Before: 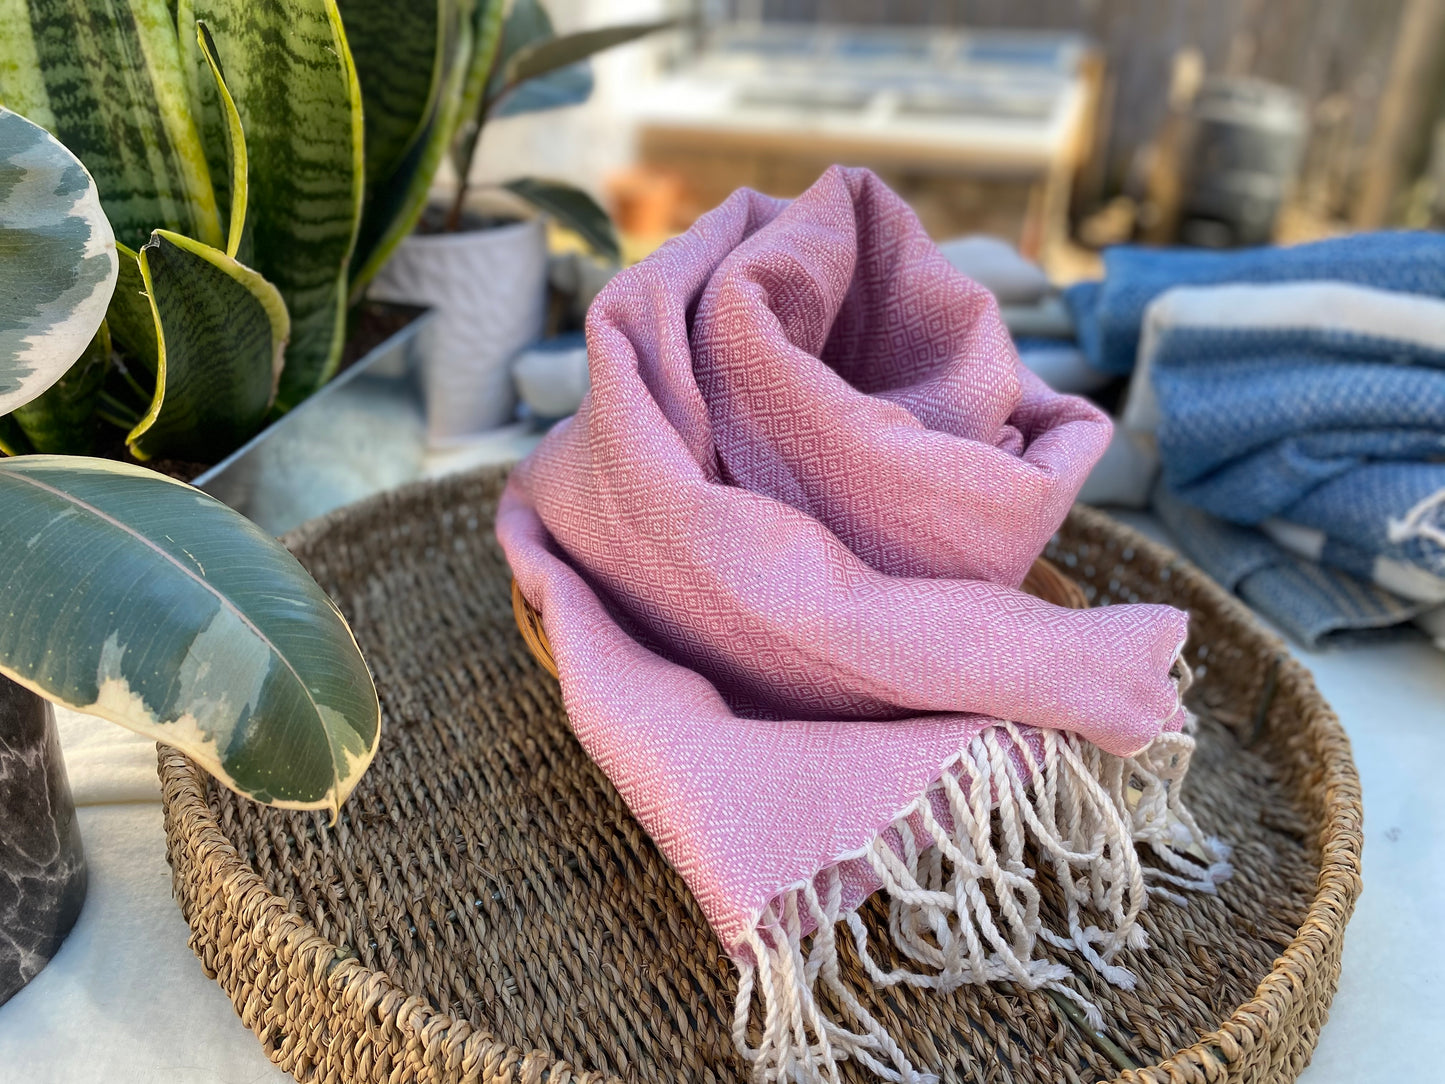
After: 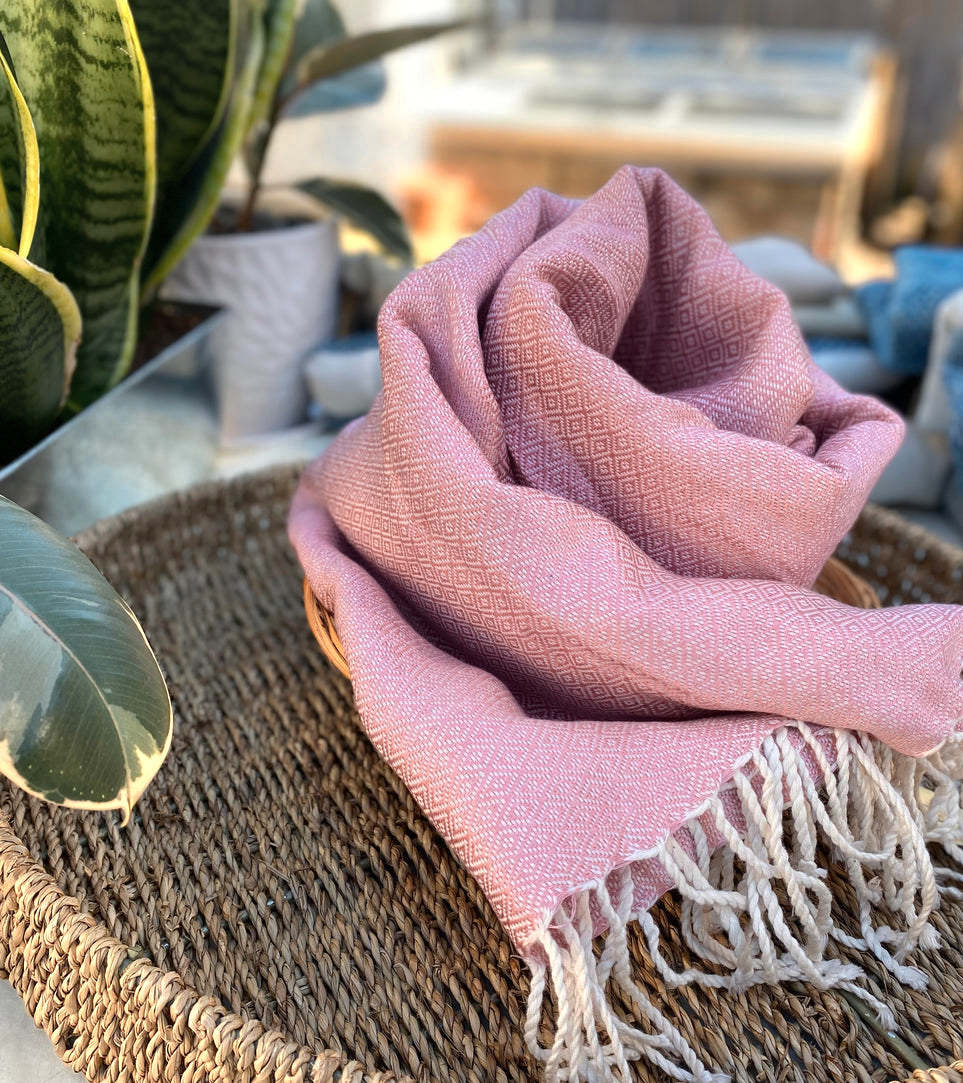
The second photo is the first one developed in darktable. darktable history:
color zones: curves: ch0 [(0.018, 0.548) (0.197, 0.654) (0.425, 0.447) (0.605, 0.658) (0.732, 0.579)]; ch1 [(0.105, 0.531) (0.224, 0.531) (0.386, 0.39) (0.618, 0.456) (0.732, 0.456) (0.956, 0.421)]; ch2 [(0.039, 0.583) (0.215, 0.465) (0.399, 0.544) (0.465, 0.548) (0.614, 0.447) (0.724, 0.43) (0.882, 0.623) (0.956, 0.632)]
crop and rotate: left 14.436%, right 18.898%
